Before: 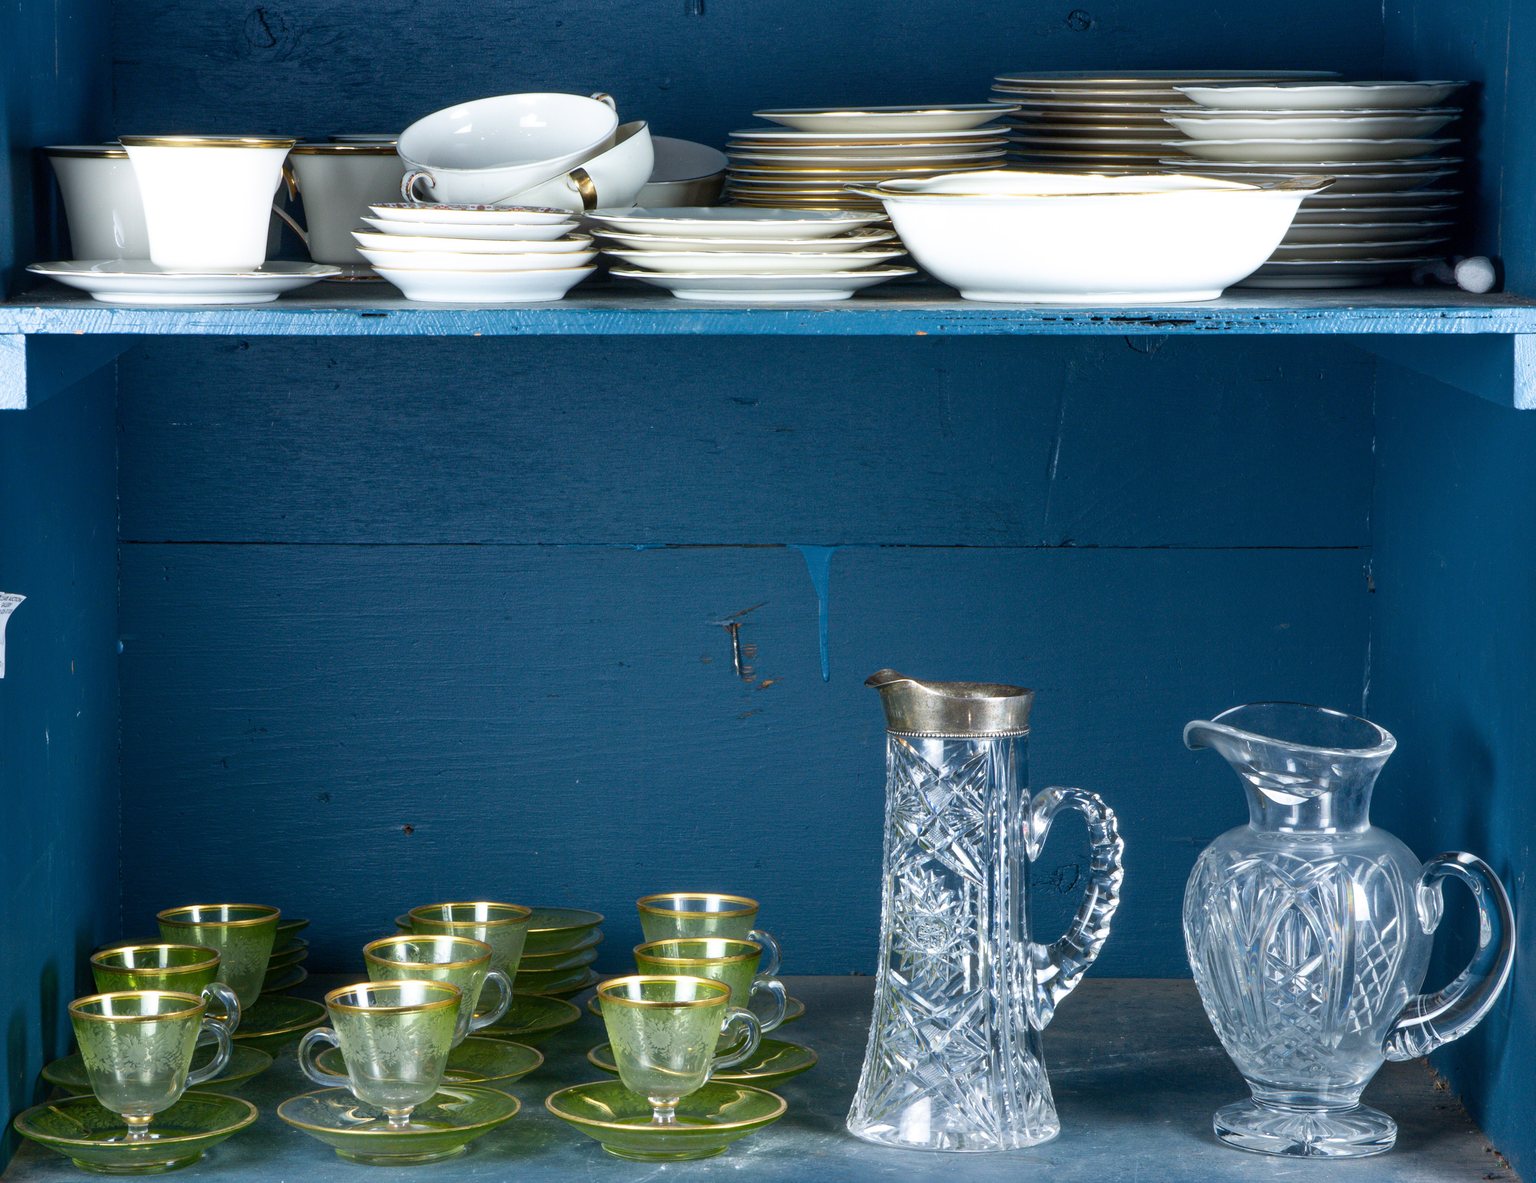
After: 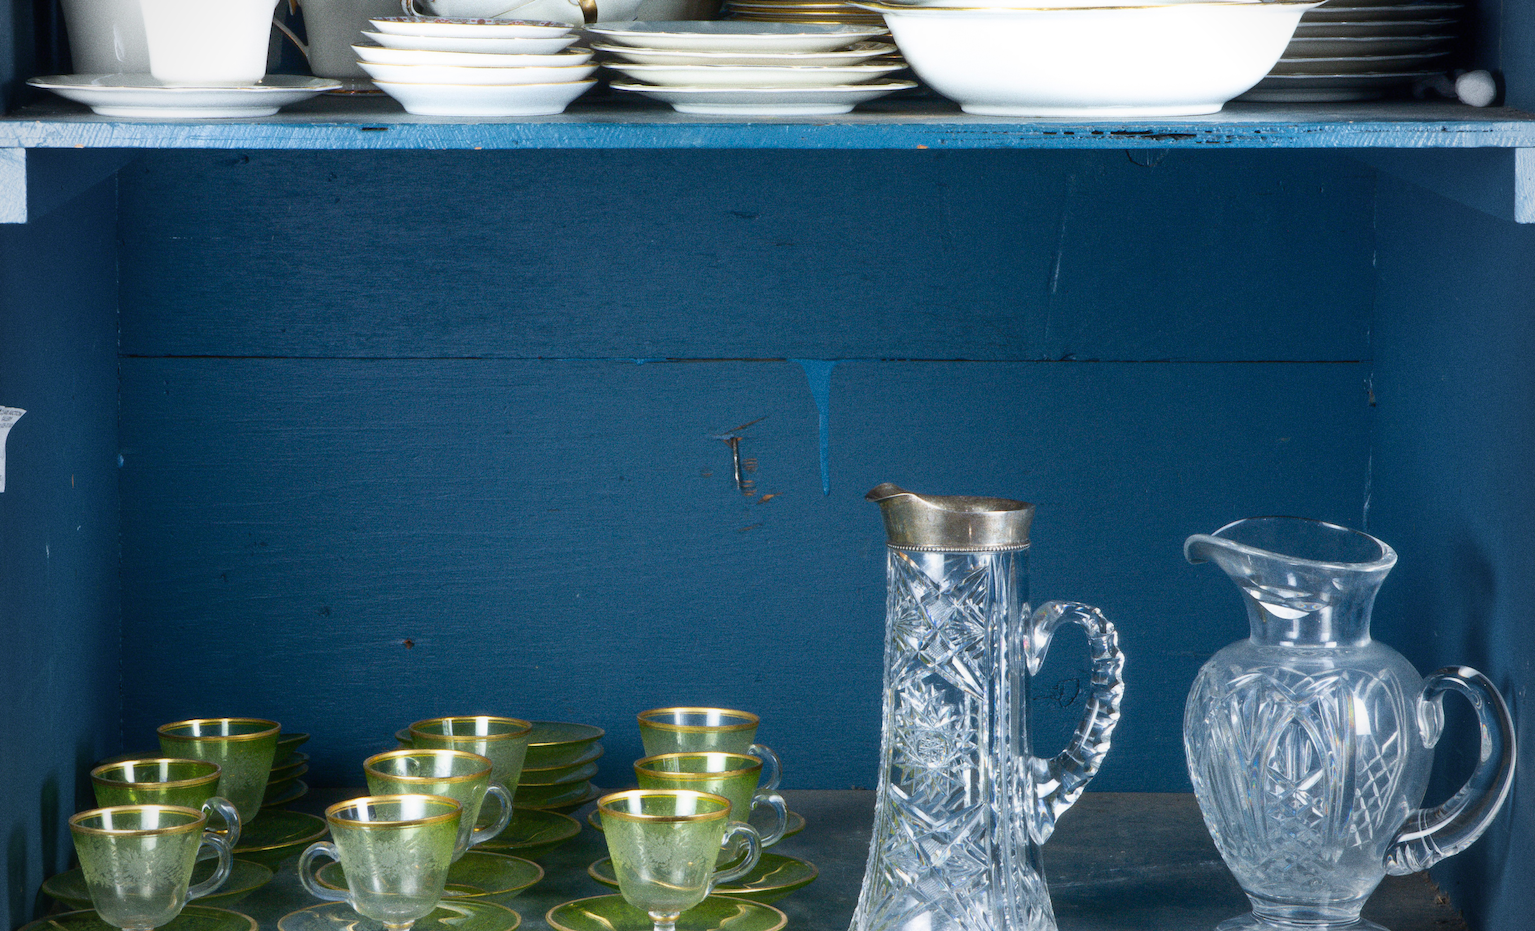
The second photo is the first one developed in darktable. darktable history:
crop and rotate: top 15.774%, bottom 5.506%
grain: coarseness 0.09 ISO, strength 40%
vignetting: fall-off radius 60.92%
contrast equalizer: octaves 7, y [[0.502, 0.505, 0.512, 0.529, 0.564, 0.588], [0.5 ×6], [0.502, 0.505, 0.512, 0.529, 0.564, 0.588], [0, 0.001, 0.001, 0.004, 0.008, 0.011], [0, 0.001, 0.001, 0.004, 0.008, 0.011]], mix -1
